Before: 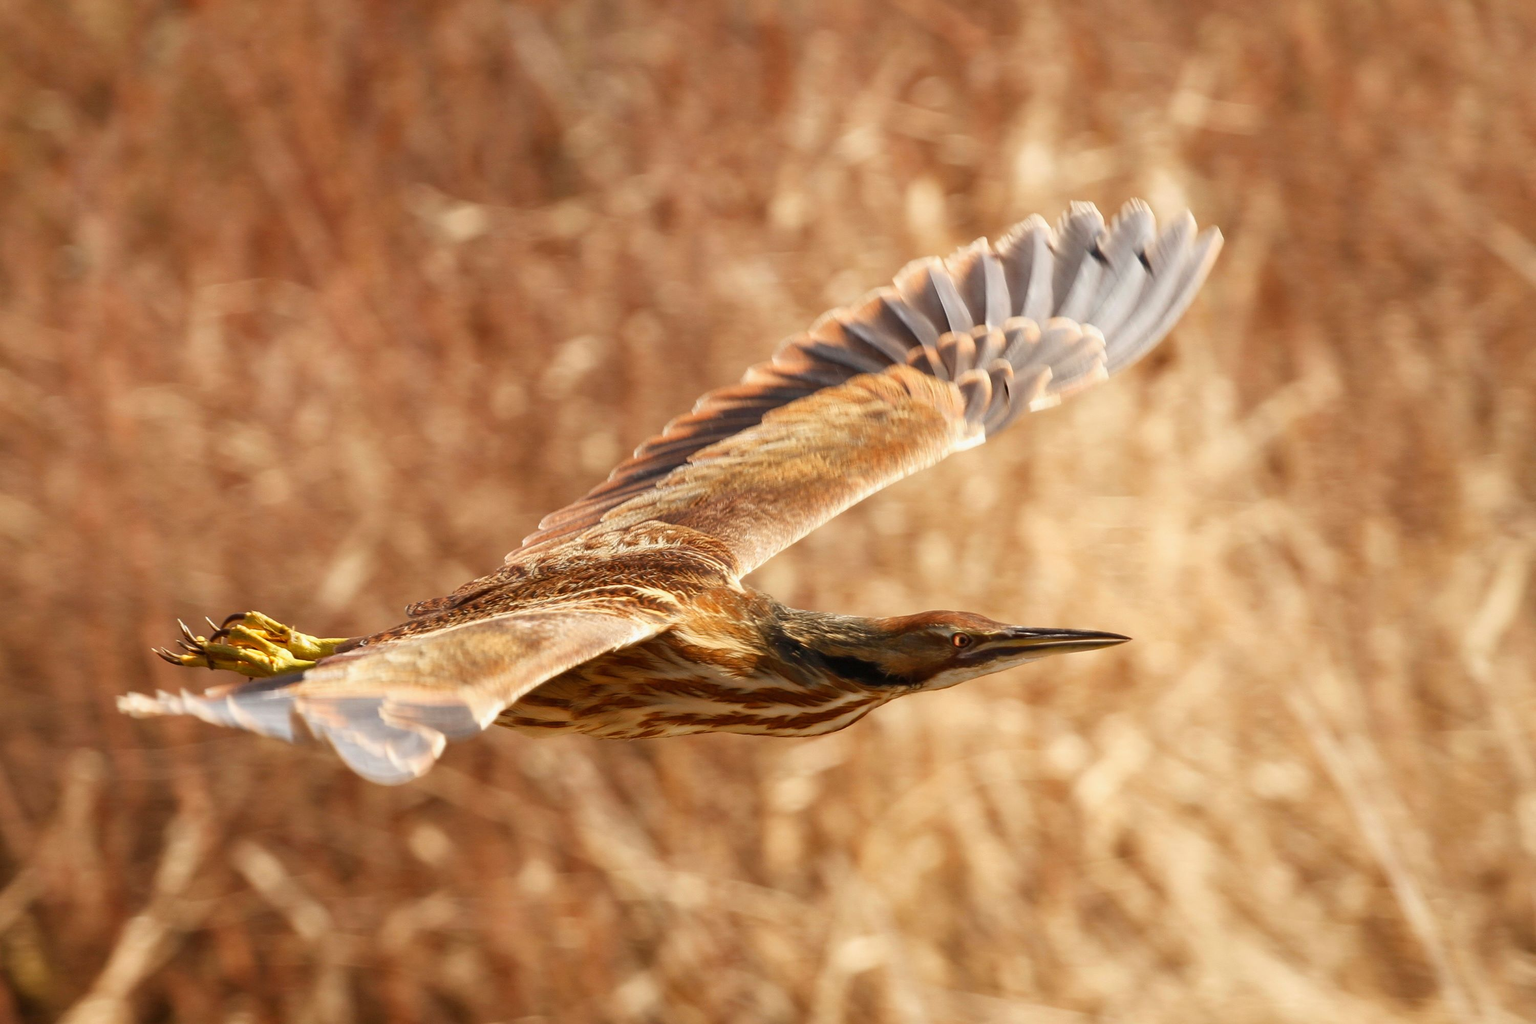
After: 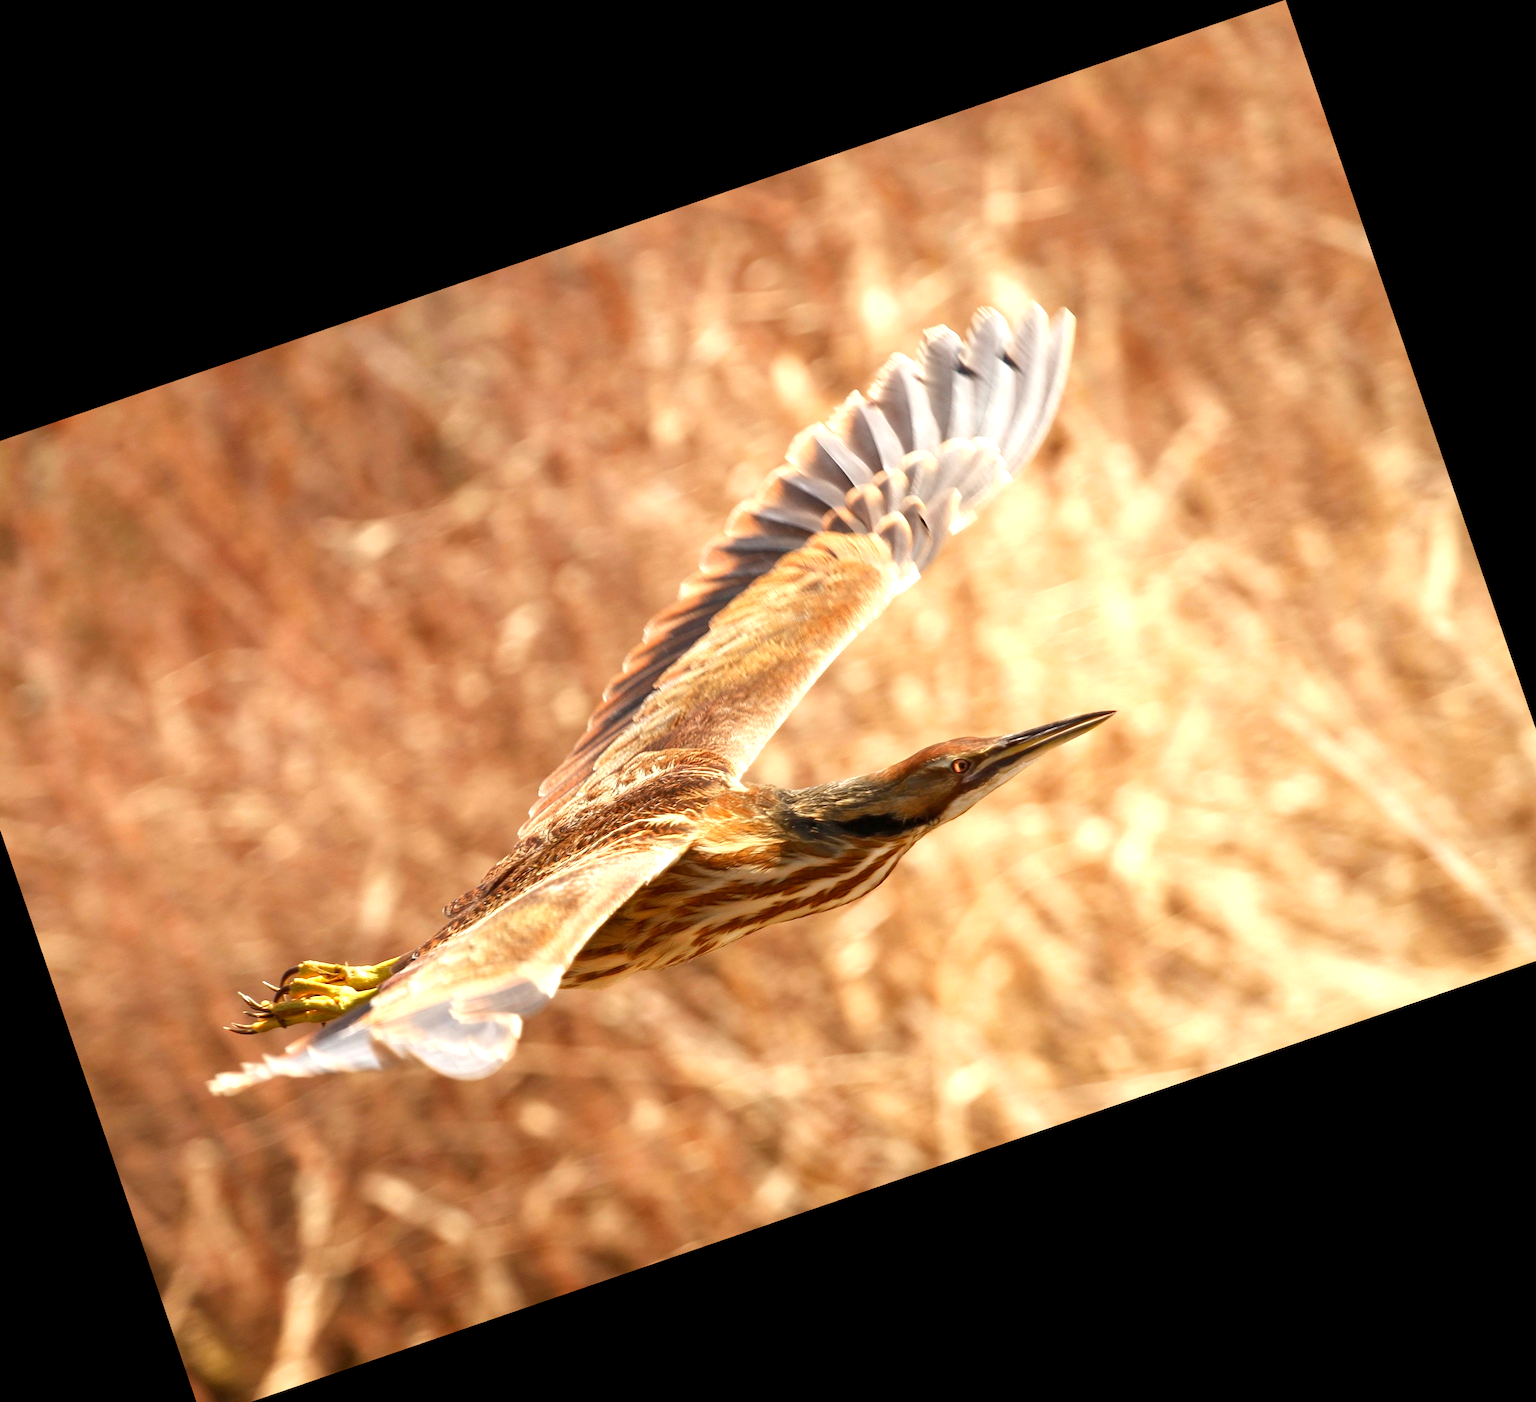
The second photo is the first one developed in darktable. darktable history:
exposure: black level correction 0.001, exposure 0.673 EV, compensate exposure bias true, compensate highlight preservation false
crop and rotate: angle 18.94°, left 6.899%, right 4.053%, bottom 1.065%
tone equalizer: edges refinement/feathering 500, mask exposure compensation -1.57 EV, preserve details no
